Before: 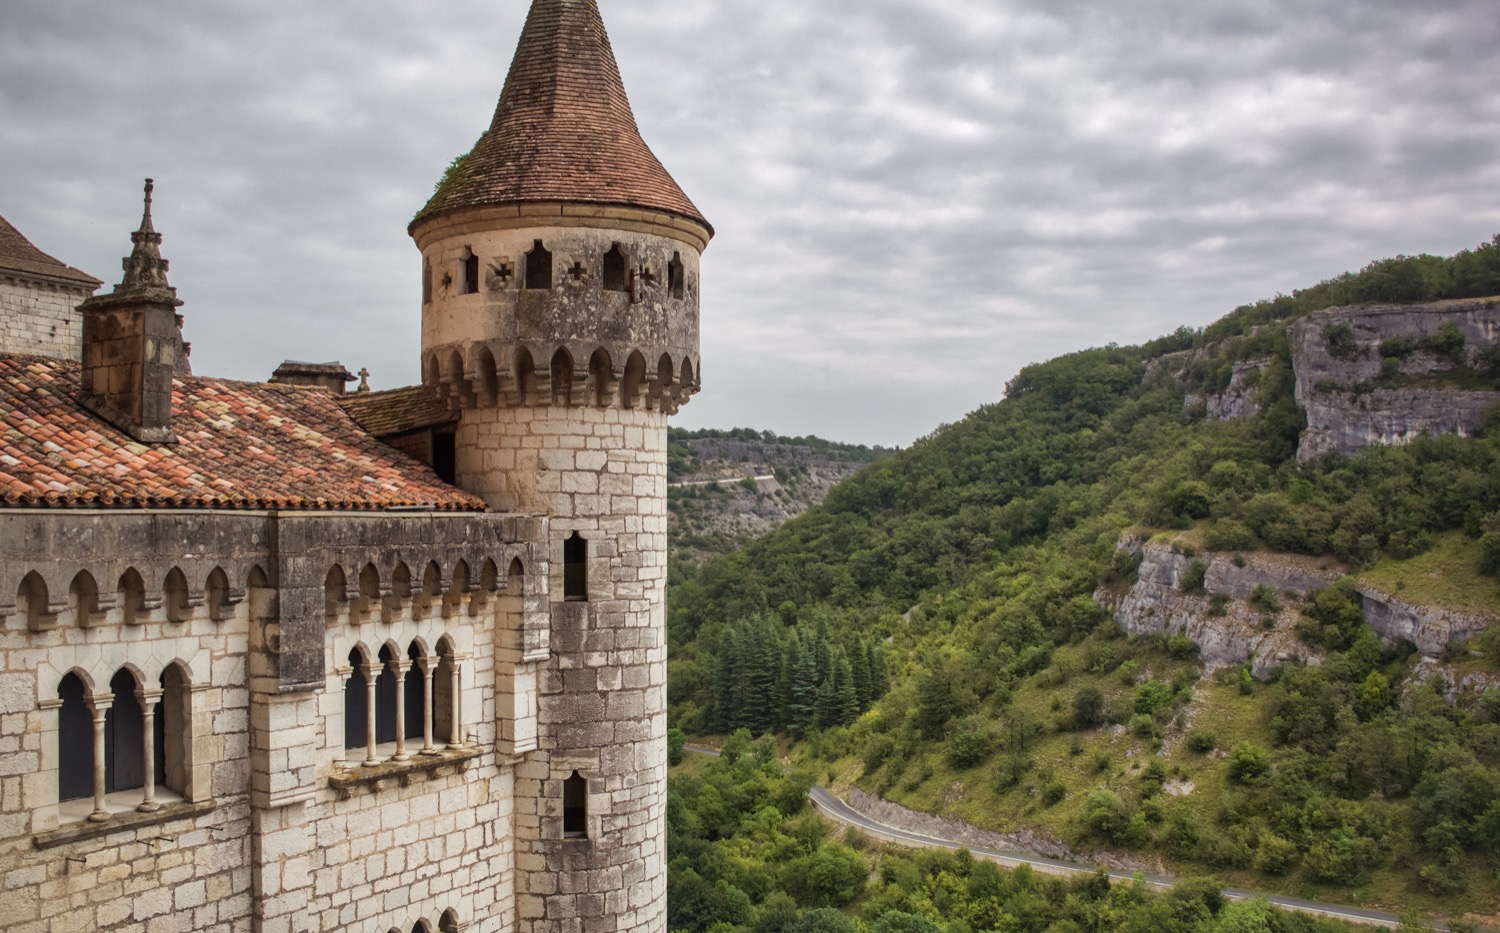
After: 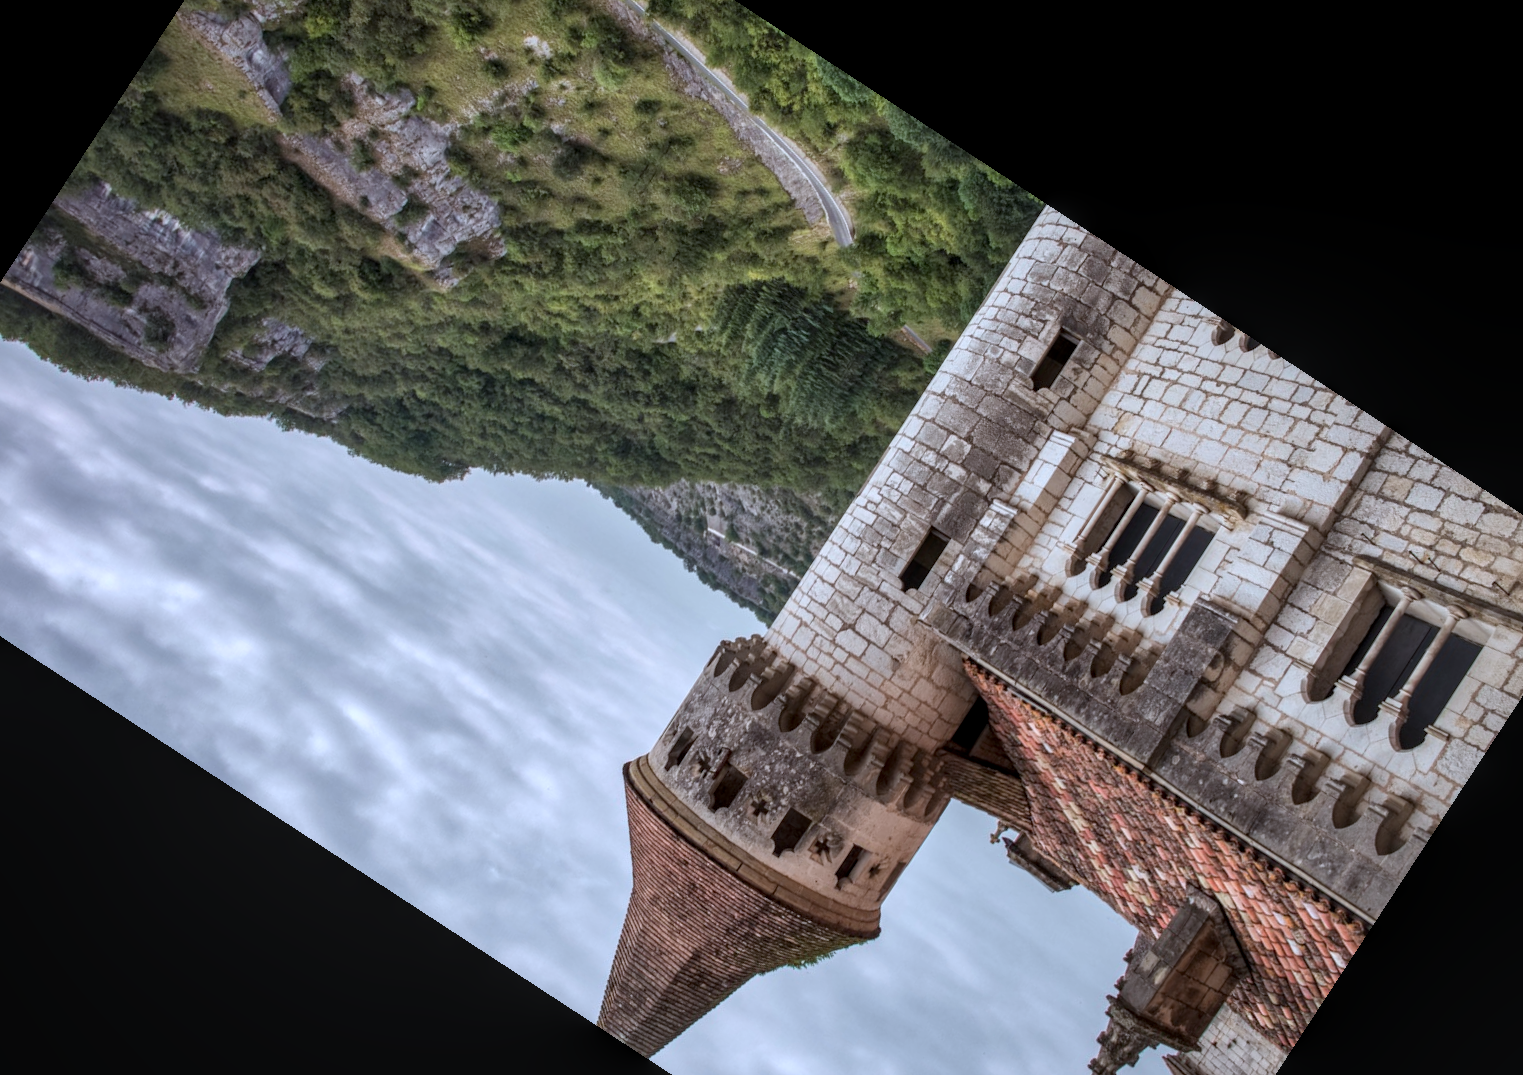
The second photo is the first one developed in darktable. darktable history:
crop and rotate: angle 146.86°, left 9.158%, top 15.666%, right 4.552%, bottom 17.167%
color correction: highlights a* -1.88, highlights b* -18.63
local contrast: on, module defaults
